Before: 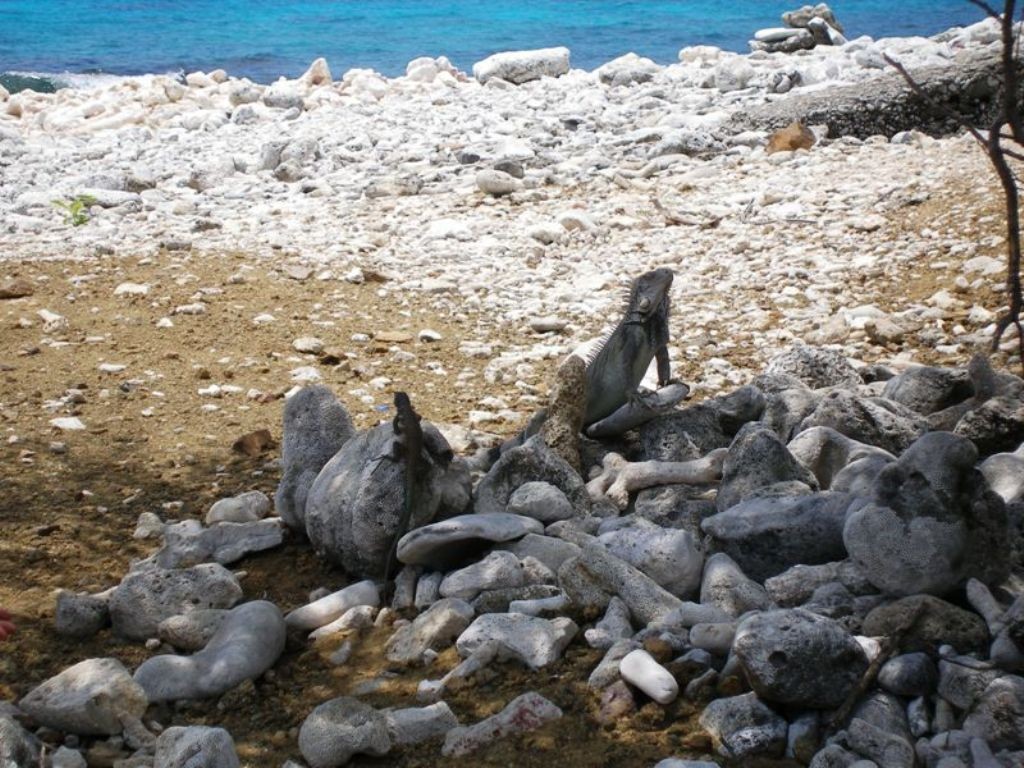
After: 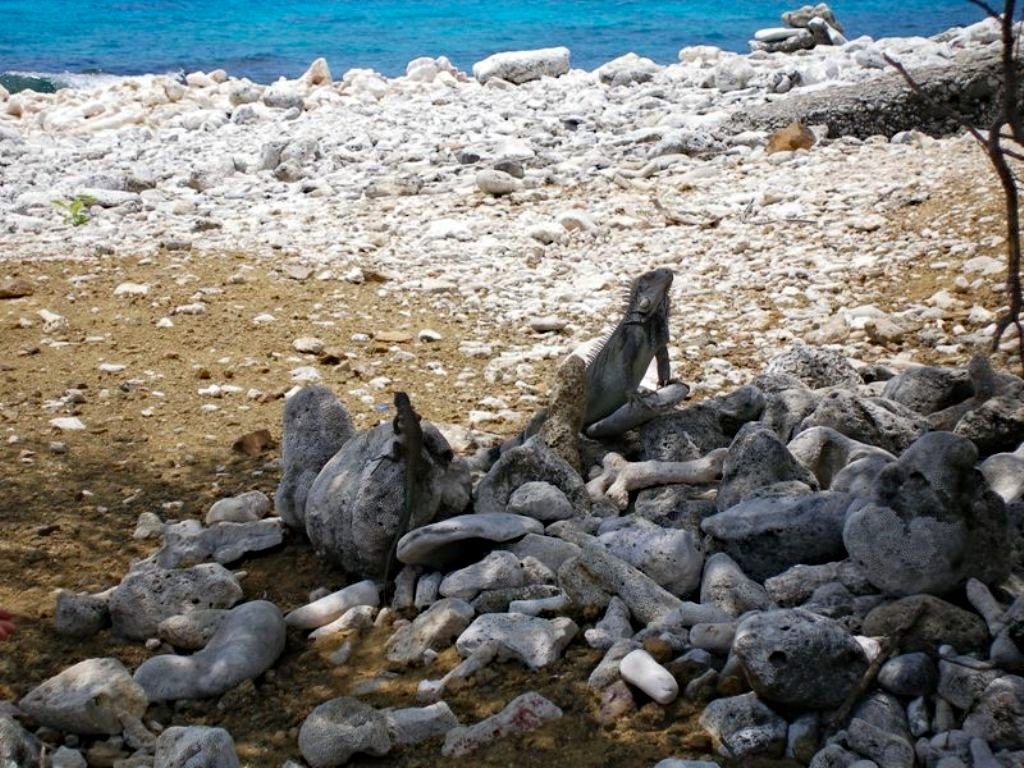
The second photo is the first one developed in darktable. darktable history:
base curve: preserve colors none
haze removal: strength 0.278, distance 0.245, compatibility mode true, adaptive false
